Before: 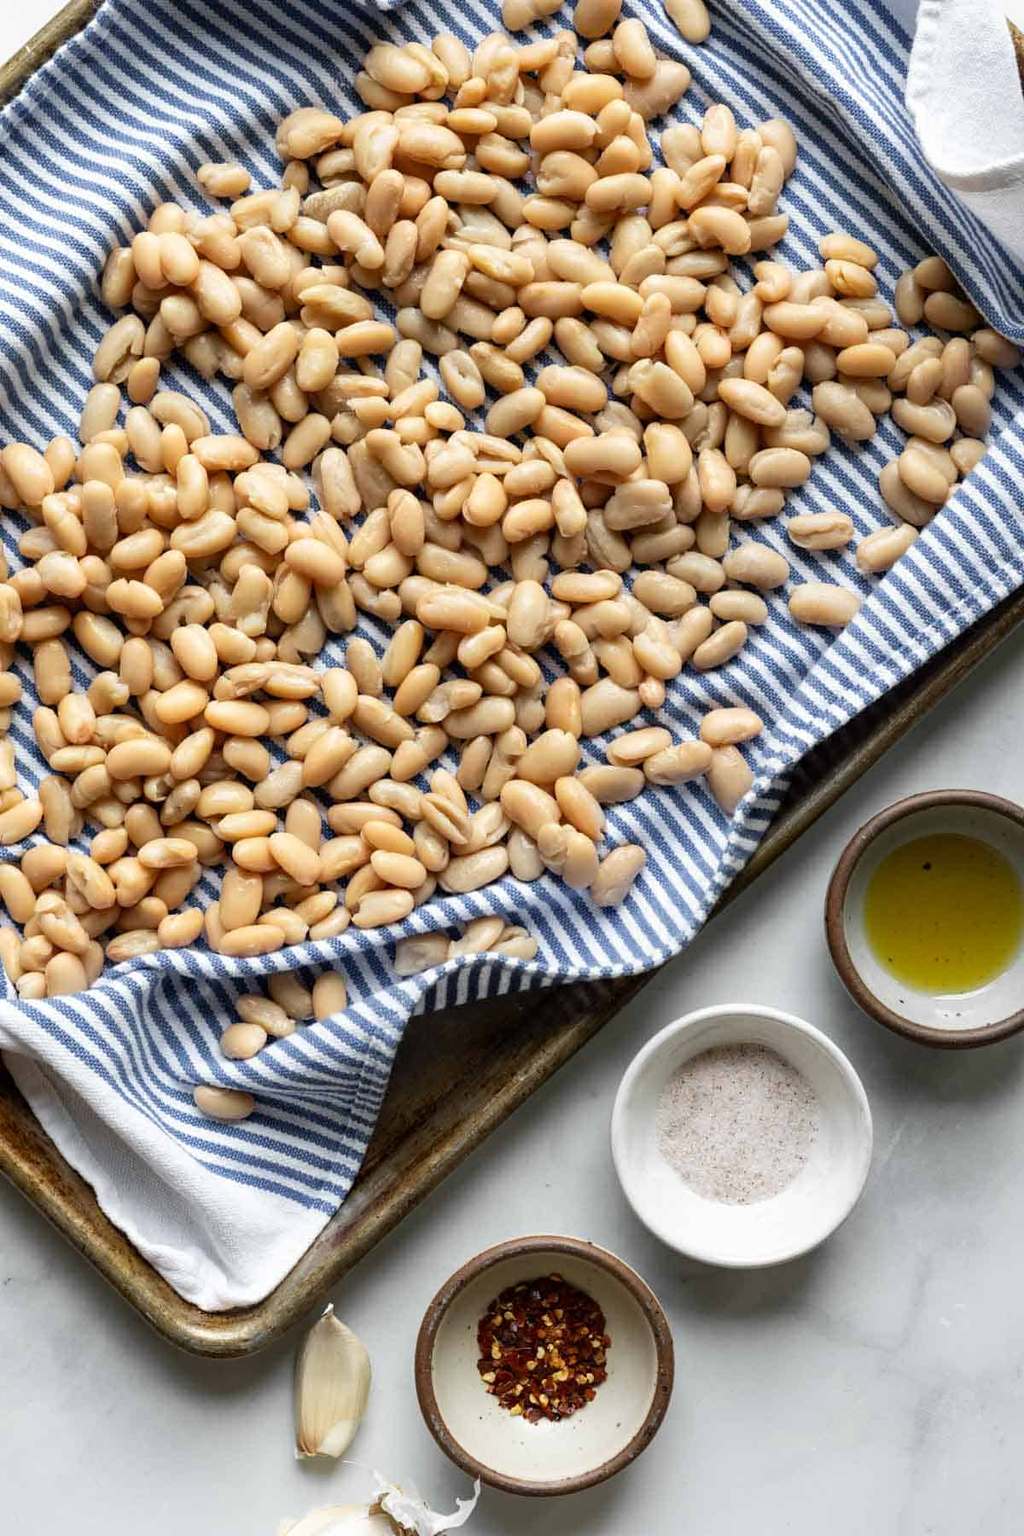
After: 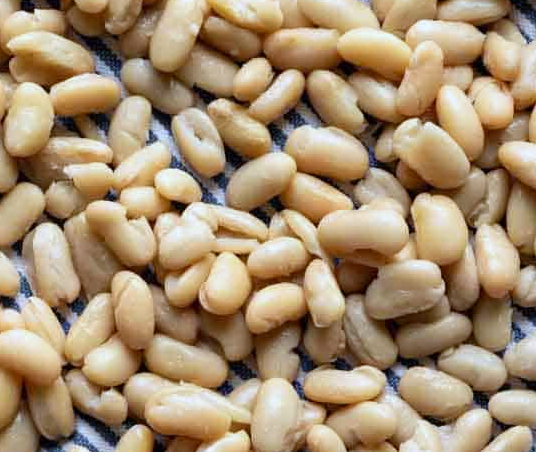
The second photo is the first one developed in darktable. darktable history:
crop: left 28.64%, top 16.832%, right 26.637%, bottom 58.055%
white balance: red 0.931, blue 1.11
